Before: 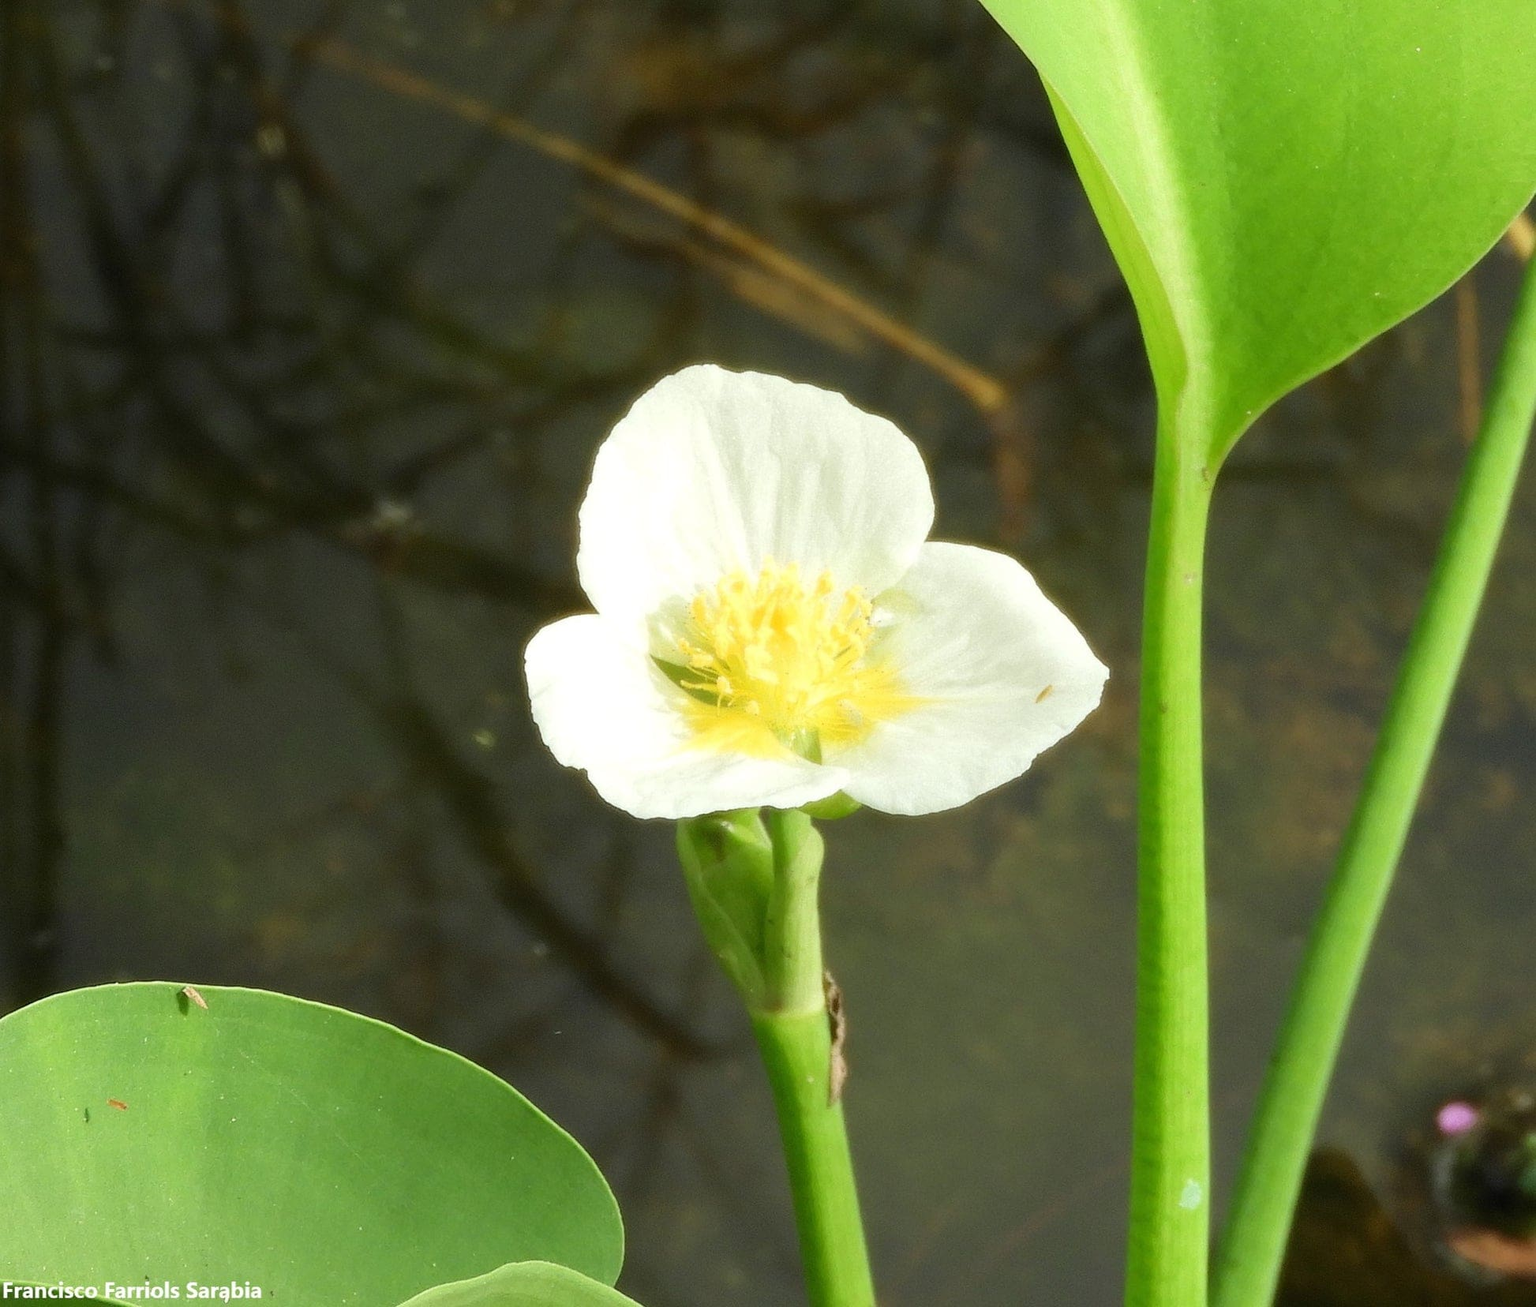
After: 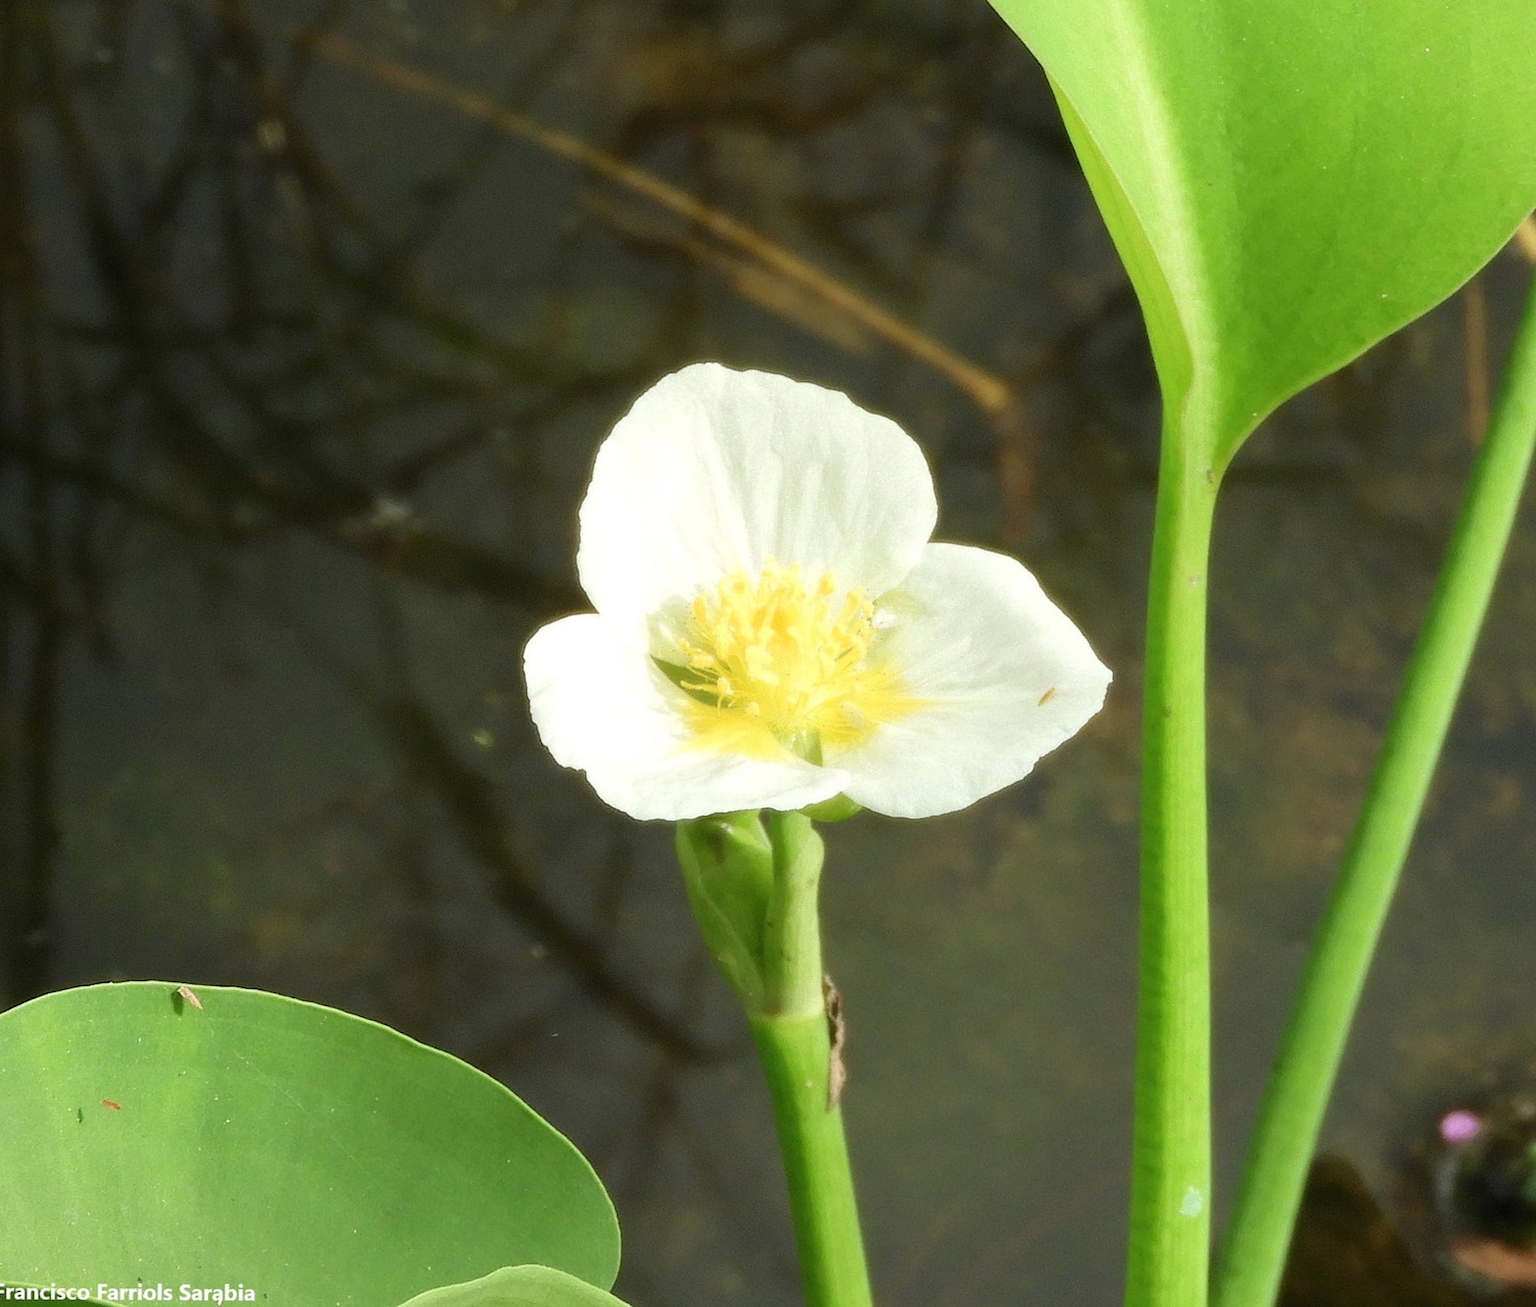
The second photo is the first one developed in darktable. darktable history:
crop and rotate: angle -0.332°
color zones: curves: ch1 [(0, 0.469) (0.01, 0.469) (0.12, 0.446) (0.248, 0.469) (0.5, 0.5) (0.748, 0.5) (0.99, 0.469) (1, 0.469)]
